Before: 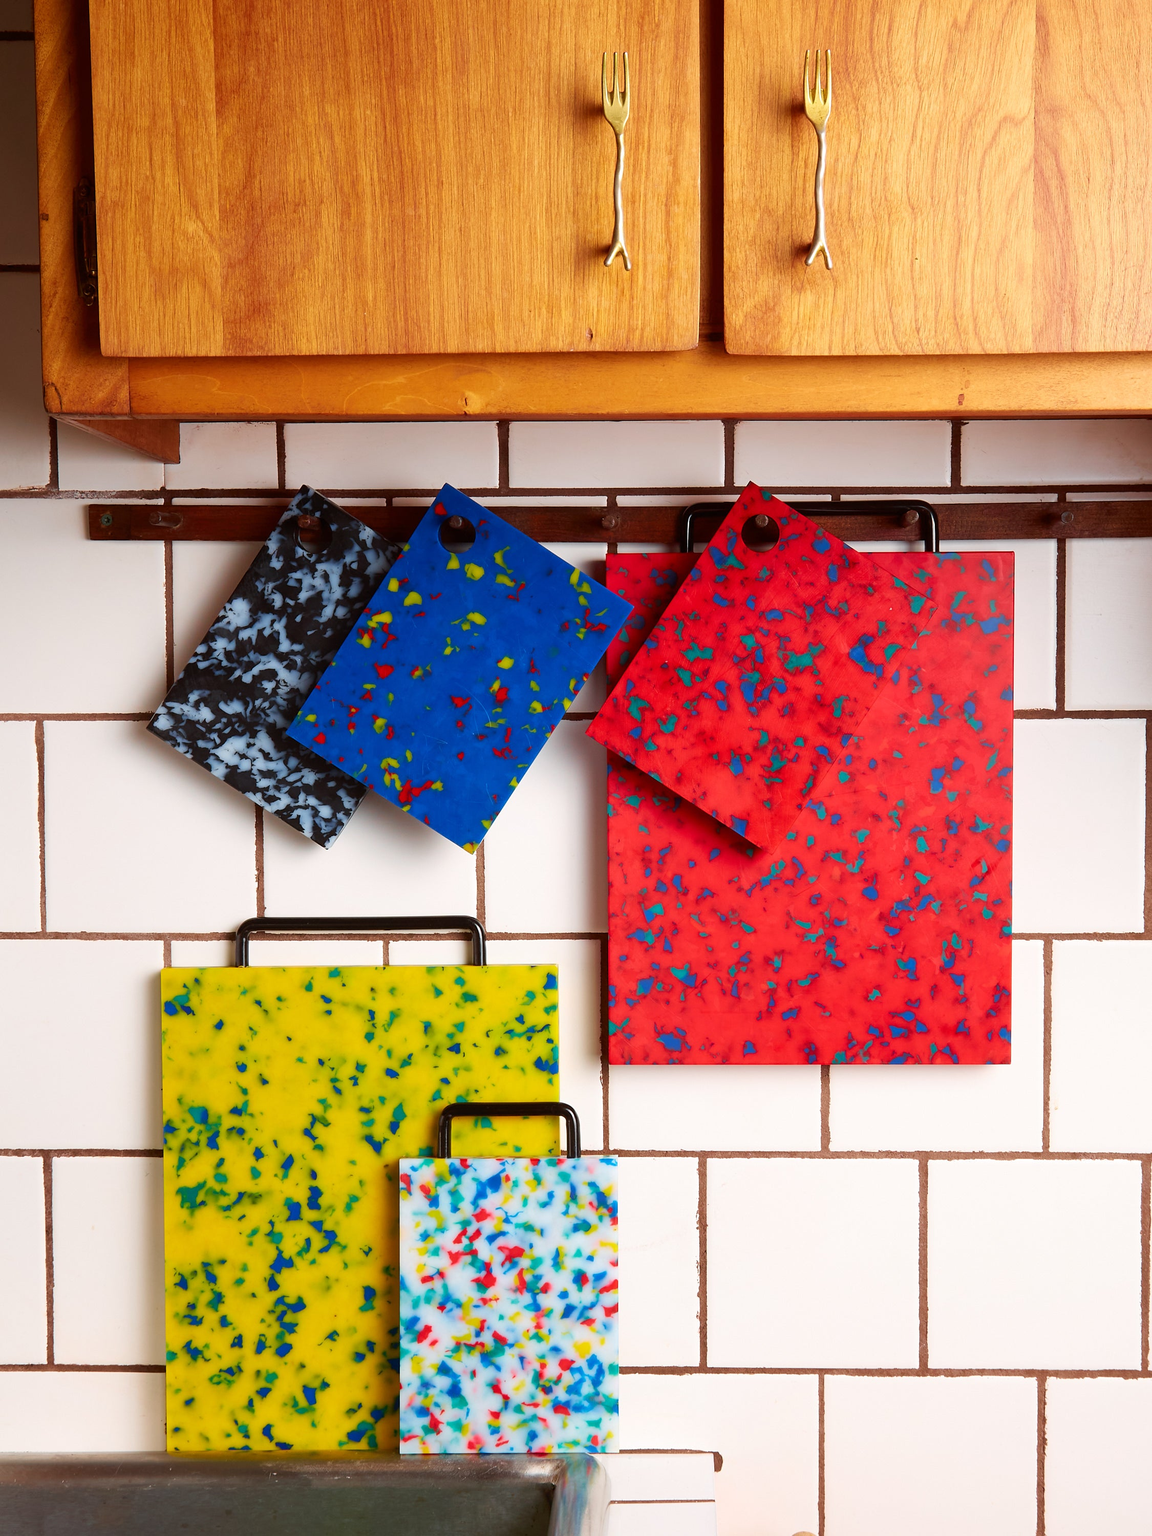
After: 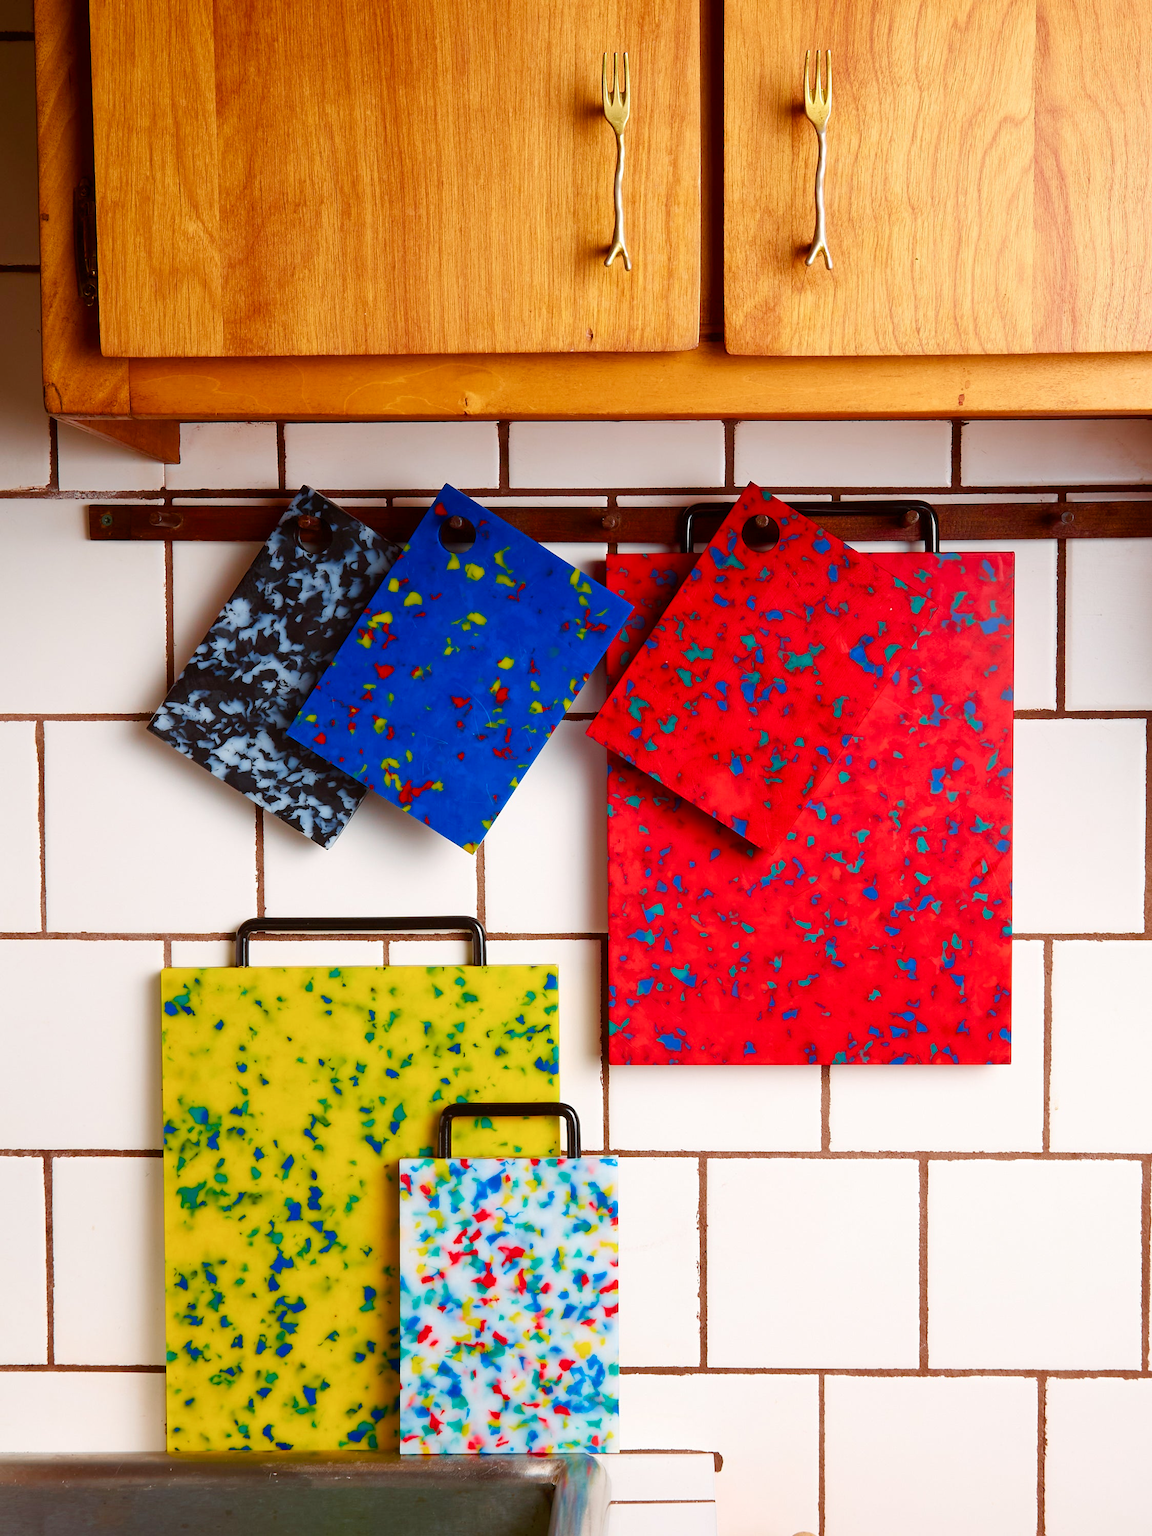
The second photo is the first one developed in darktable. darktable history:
color balance rgb: perceptual saturation grading › global saturation 20%, perceptual saturation grading › highlights -25.908%, perceptual saturation grading › shadows 24.331%, global vibrance 9.522%
